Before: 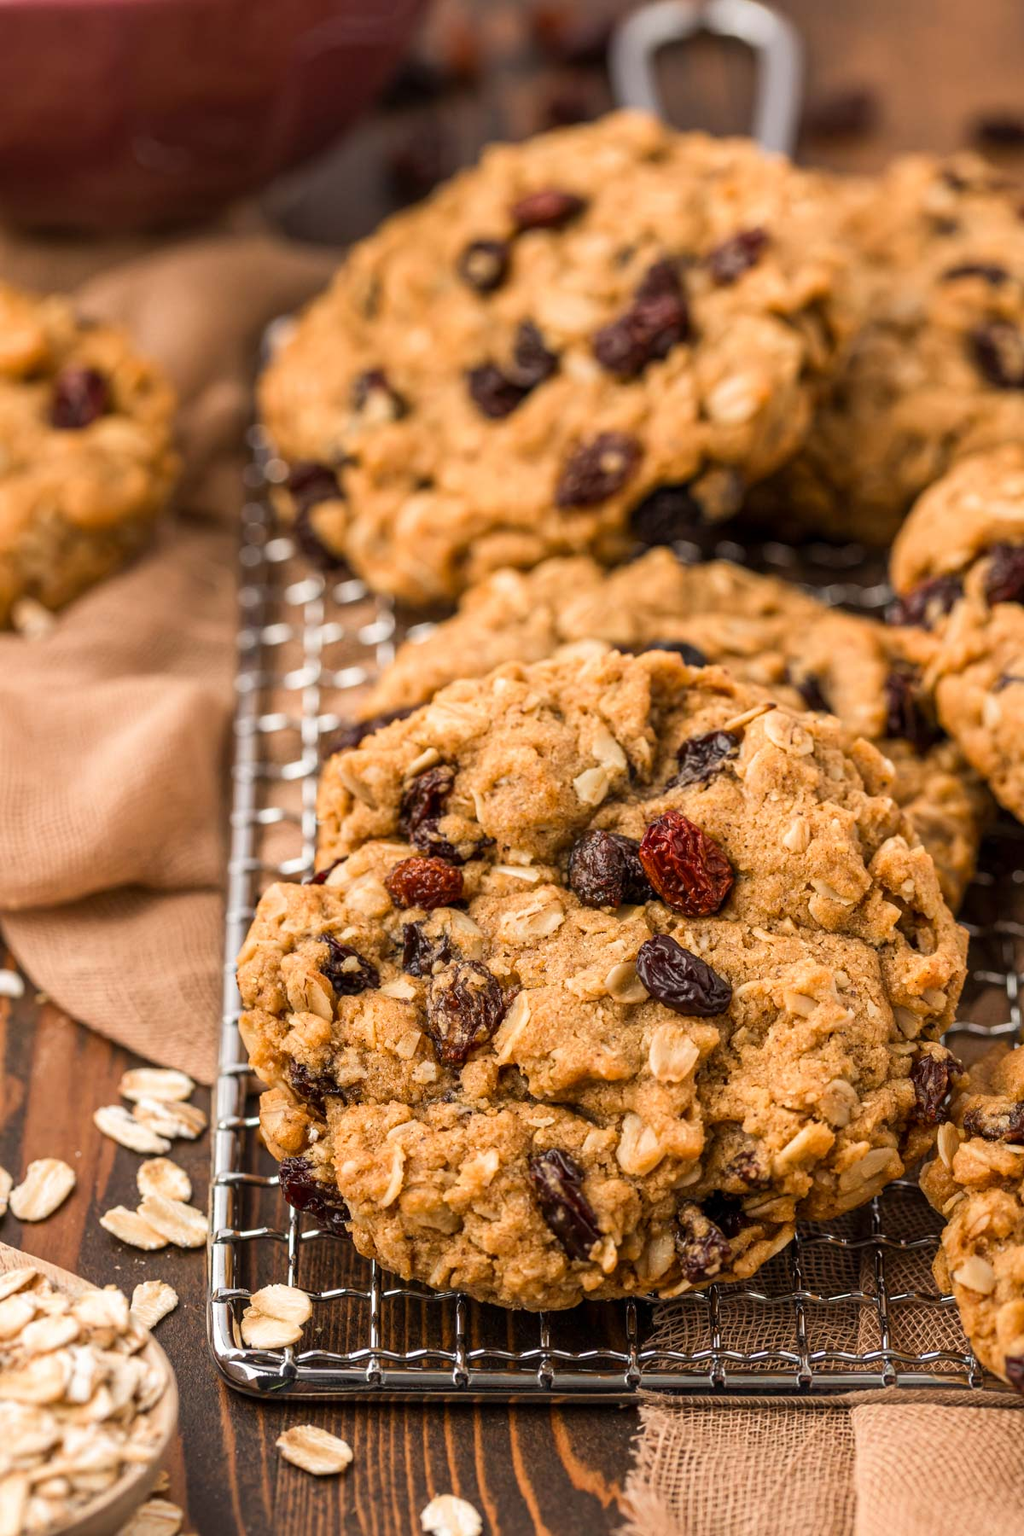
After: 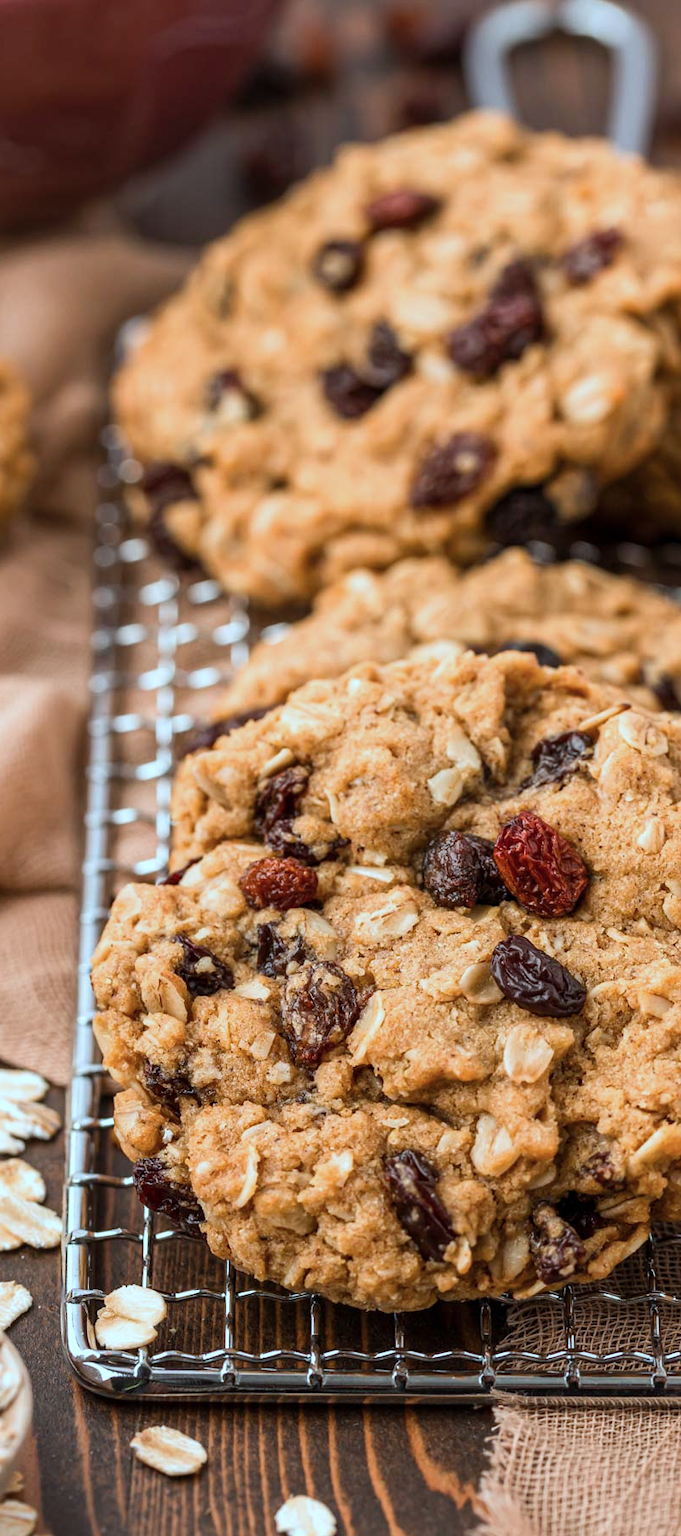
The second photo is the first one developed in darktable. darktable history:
crop and rotate: left 14.285%, right 19.157%
color correction: highlights a* -10.38, highlights b* -18.7
